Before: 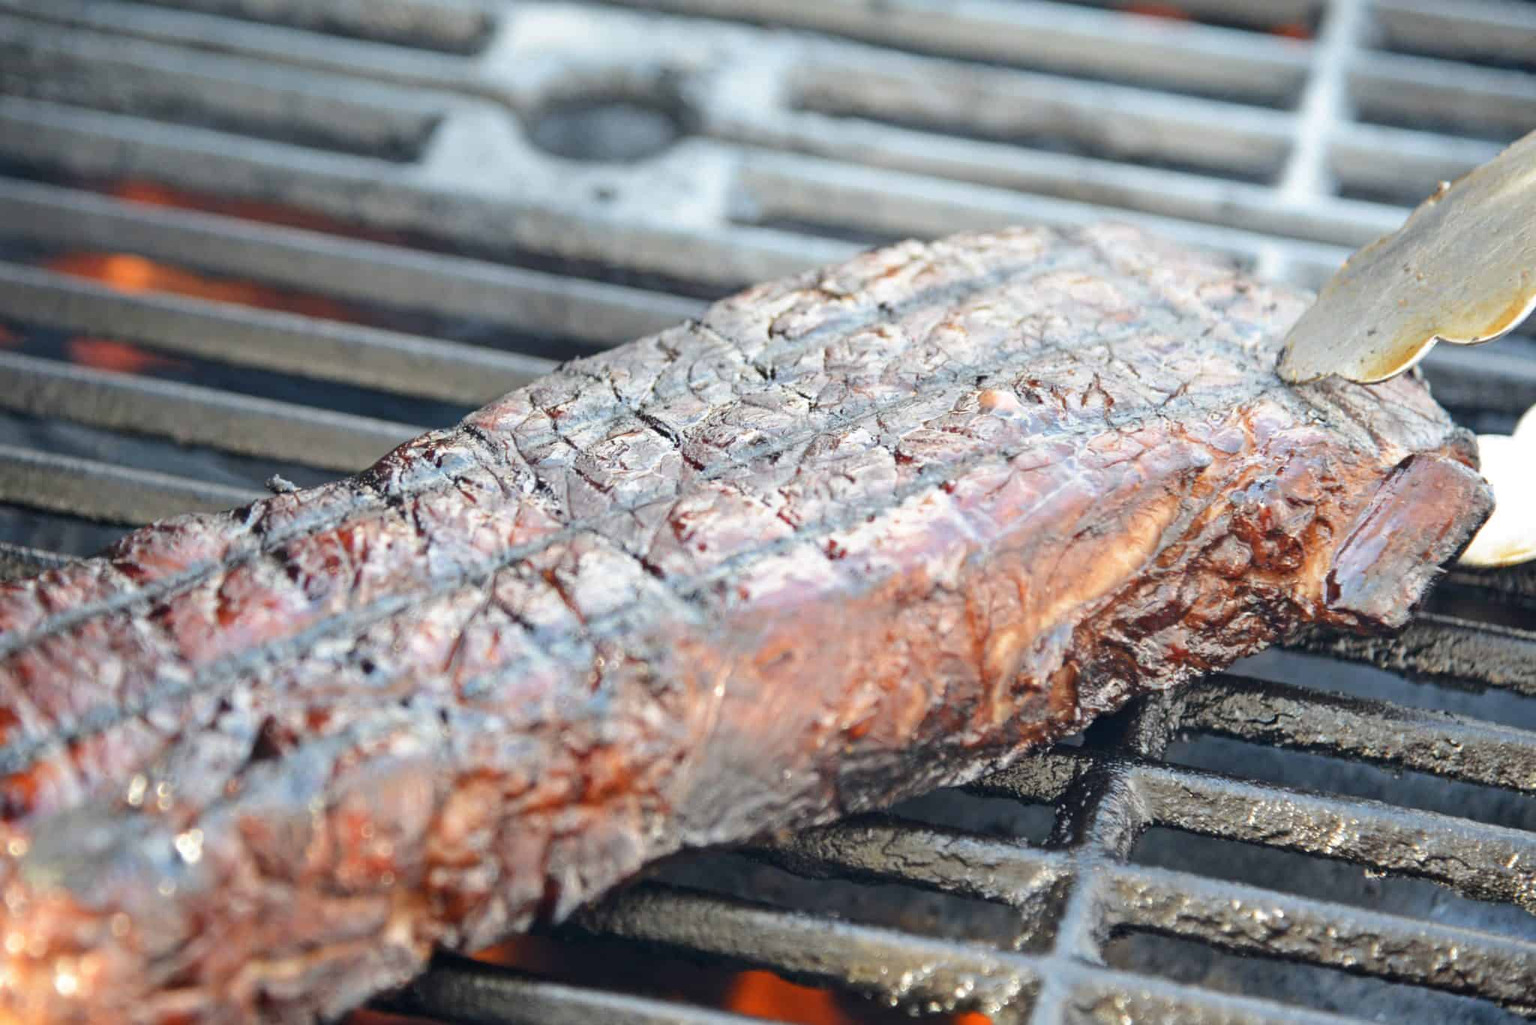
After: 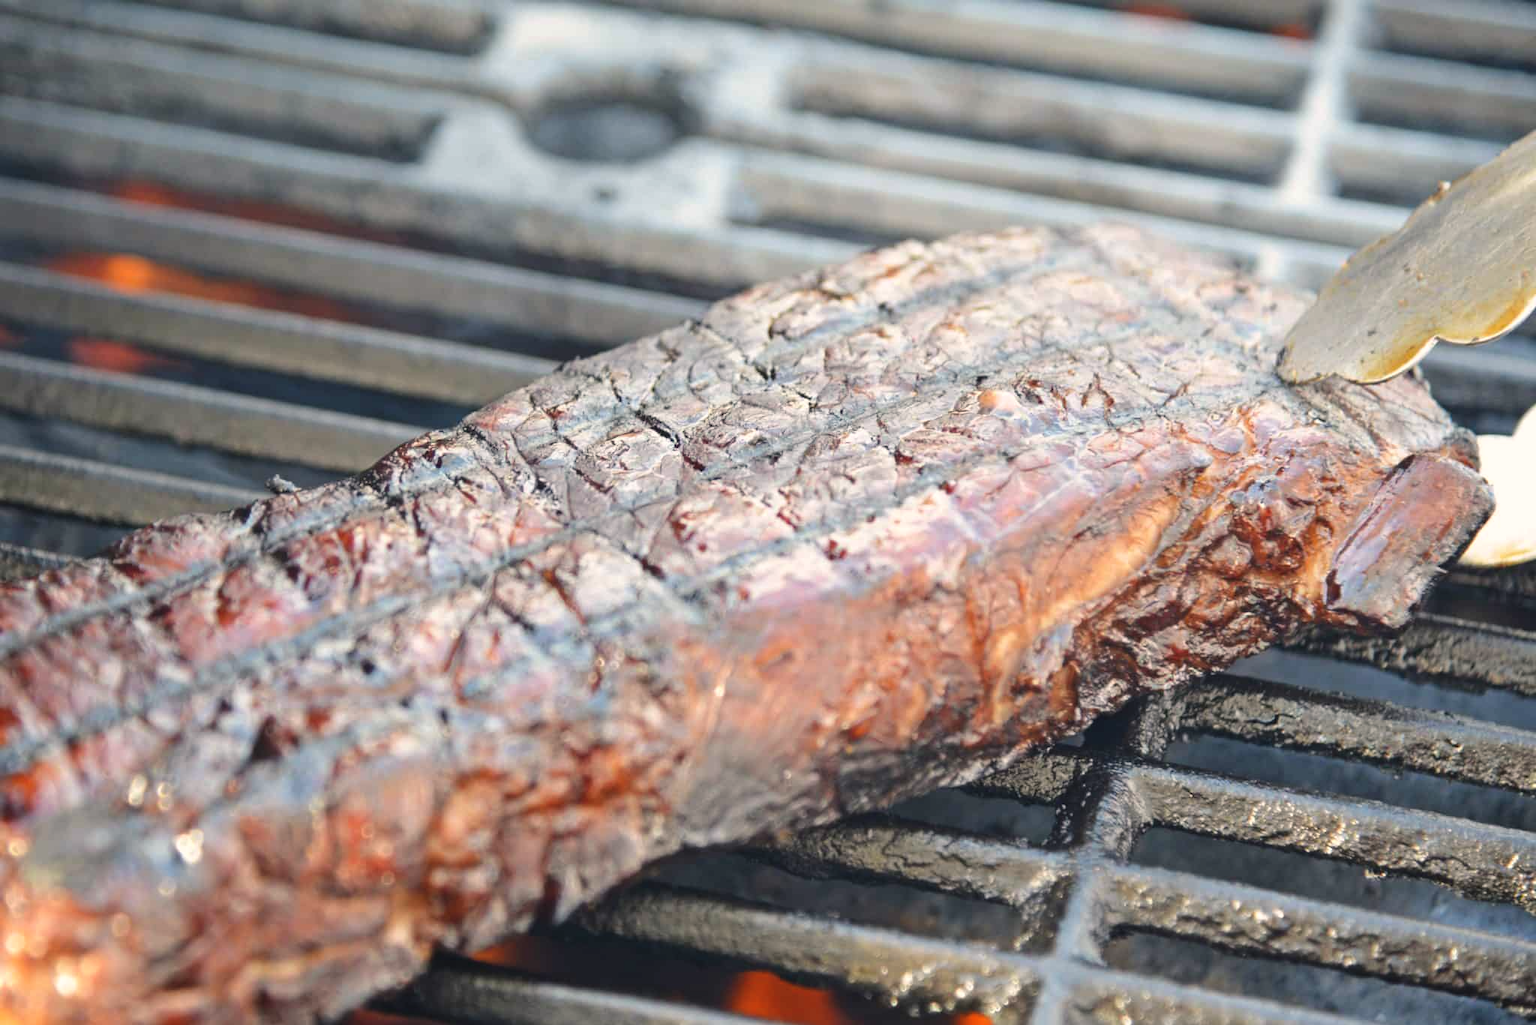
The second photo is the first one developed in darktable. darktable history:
color balance rgb: highlights gain › chroma 2.018%, highlights gain › hue 62.7°, global offset › luminance 0.467%, linear chroma grading › shadows -8.409%, linear chroma grading › global chroma 9.991%, perceptual saturation grading › global saturation 0.399%
